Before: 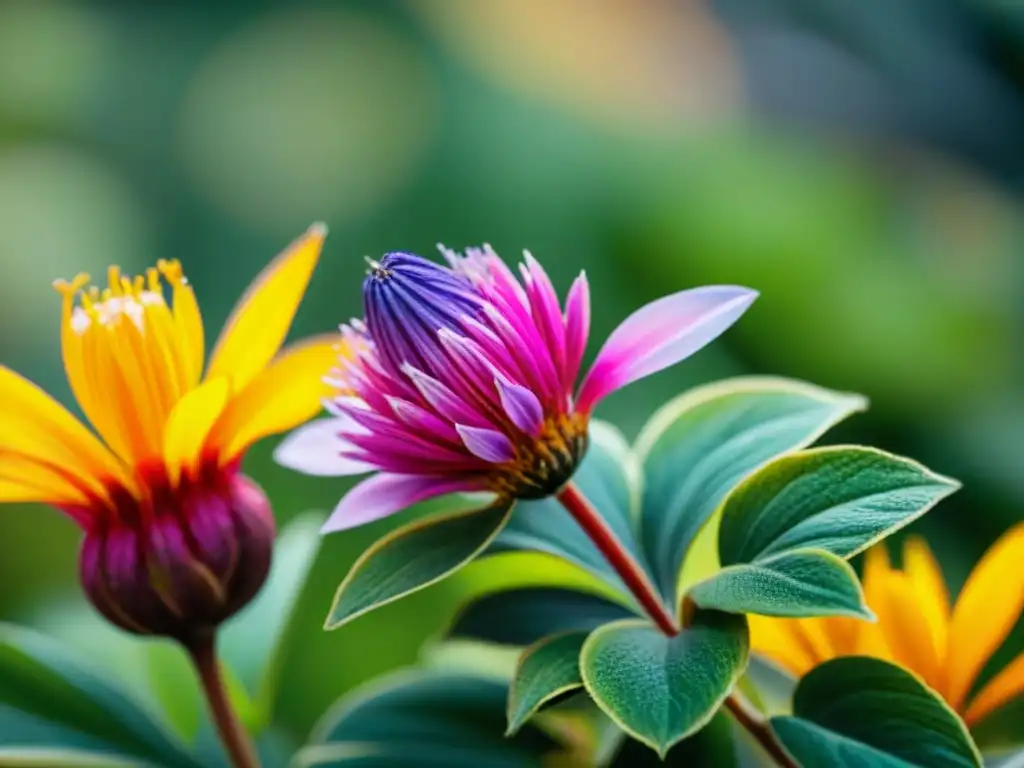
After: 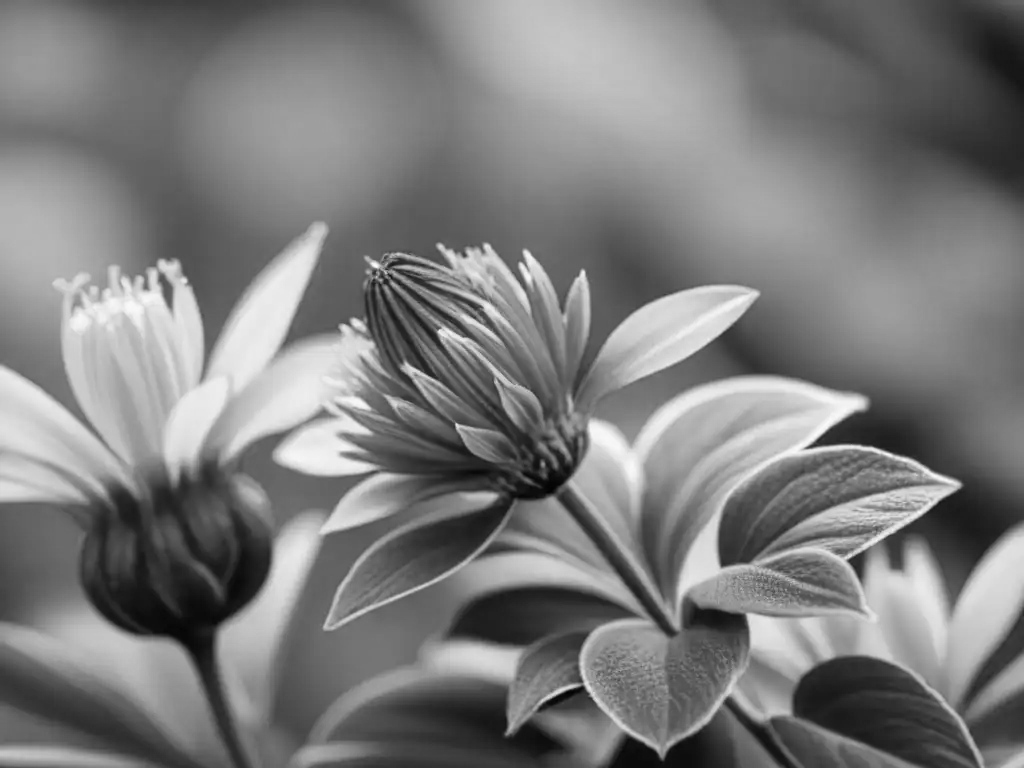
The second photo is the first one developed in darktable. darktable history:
exposure: exposure 0.2 EV, compensate highlight preservation false
velvia: strength 36.57%
tone equalizer: on, module defaults
monochrome: on, module defaults
